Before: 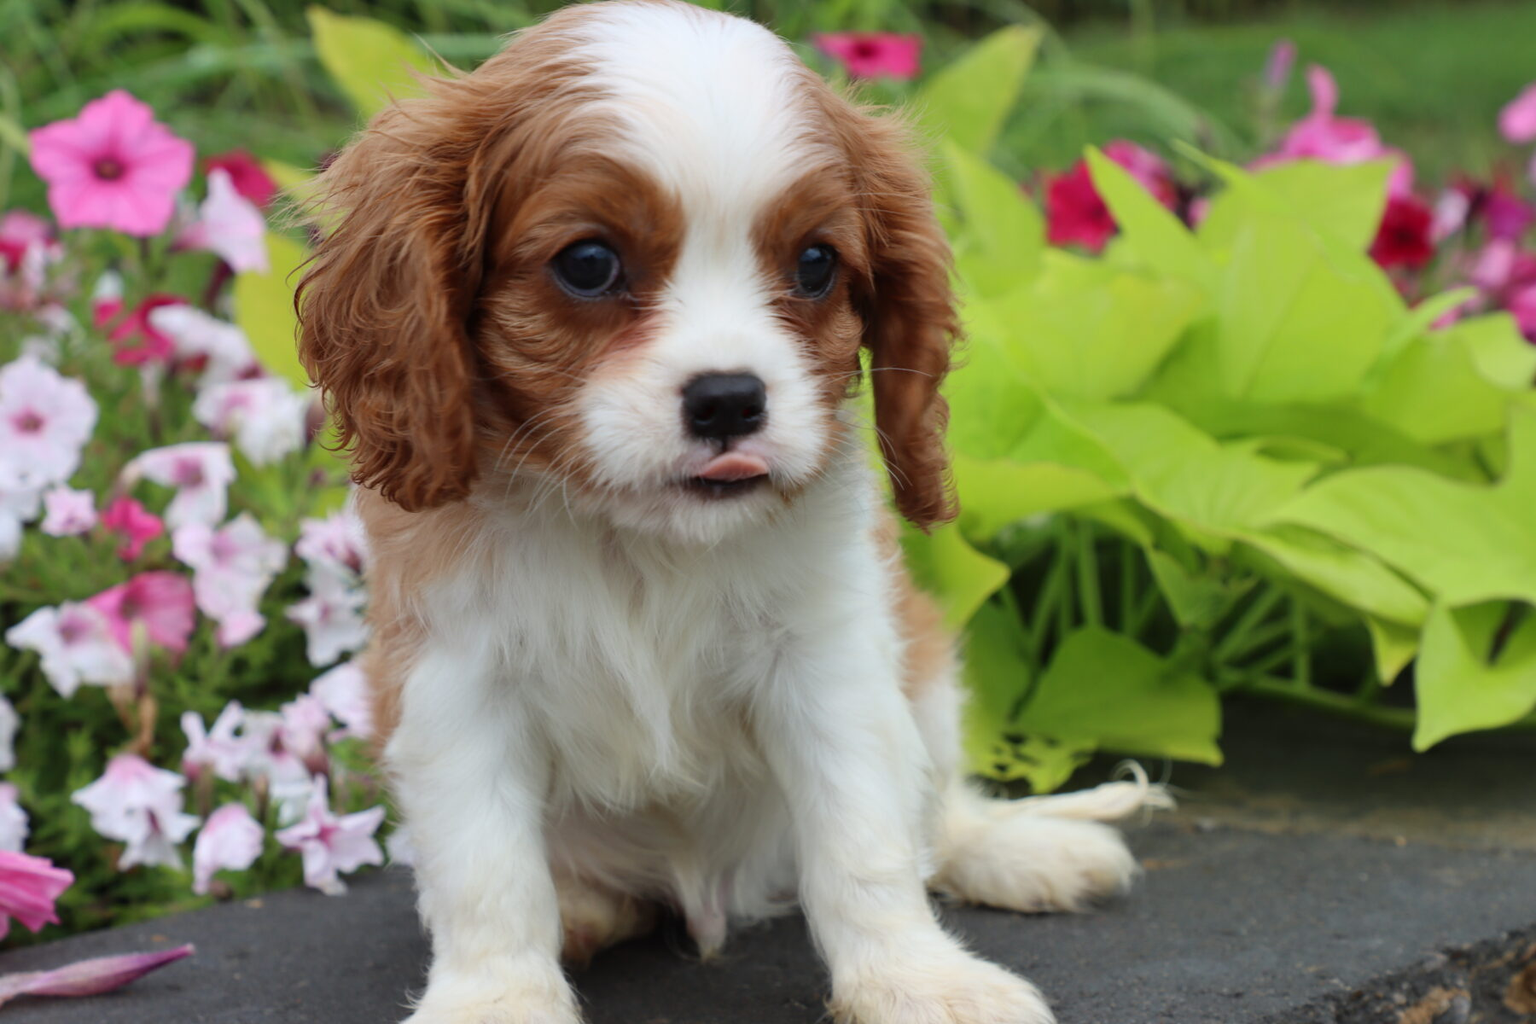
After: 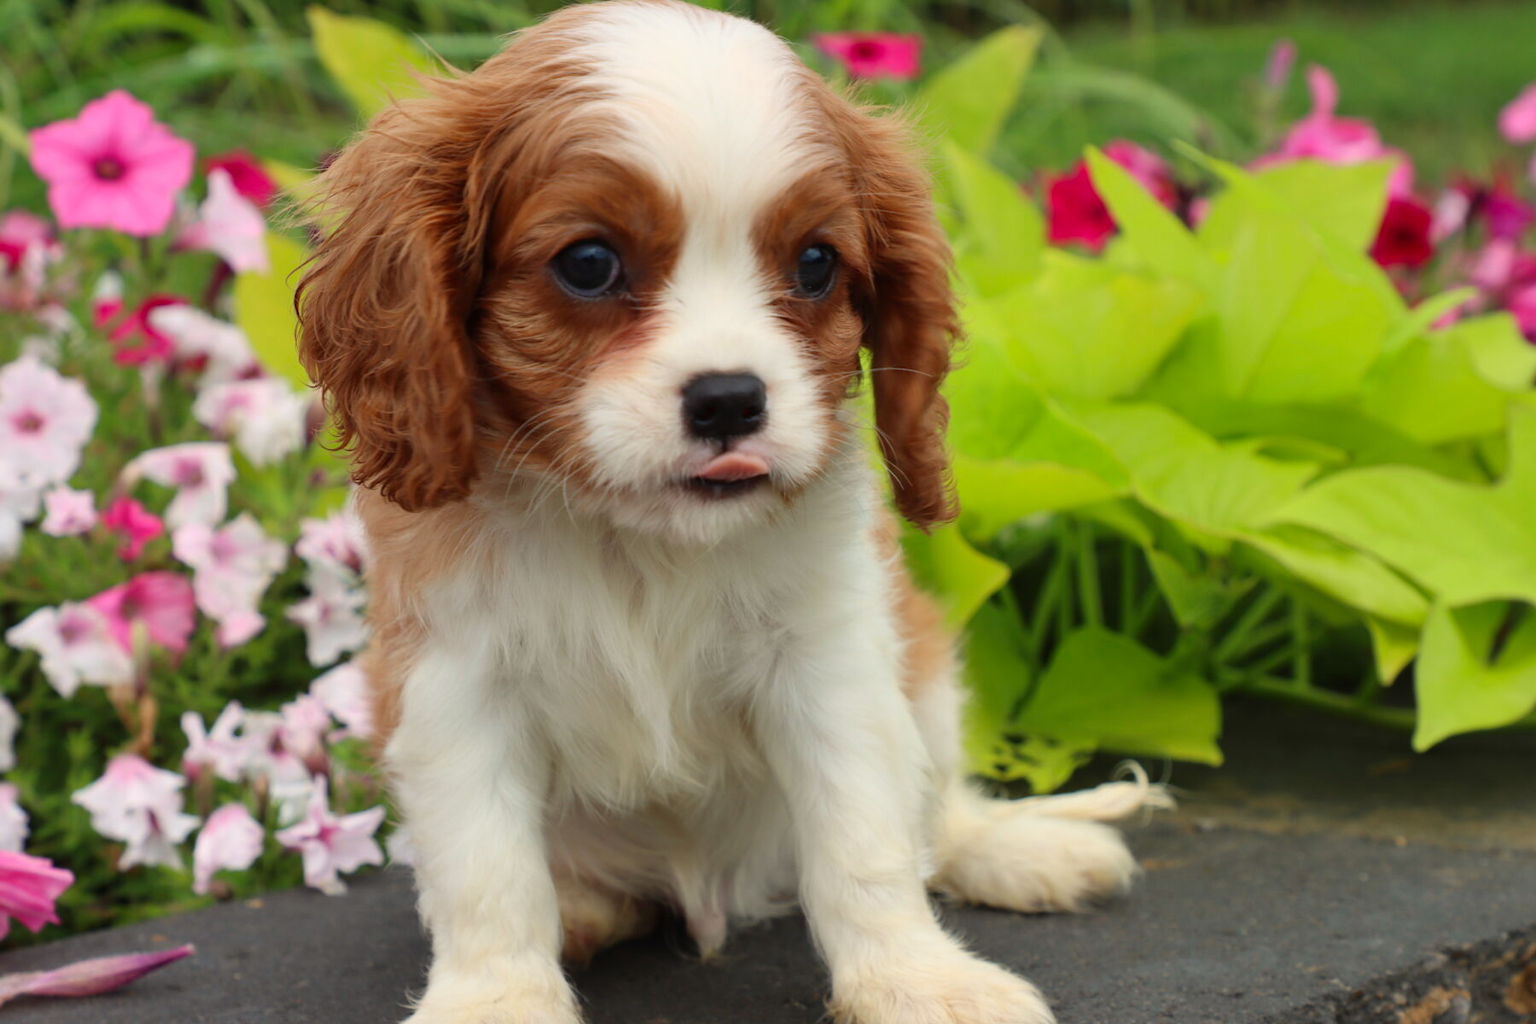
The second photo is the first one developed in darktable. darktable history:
tone equalizer: on, module defaults
white balance: red 1.045, blue 0.932
contrast brightness saturation: saturation 0.13
